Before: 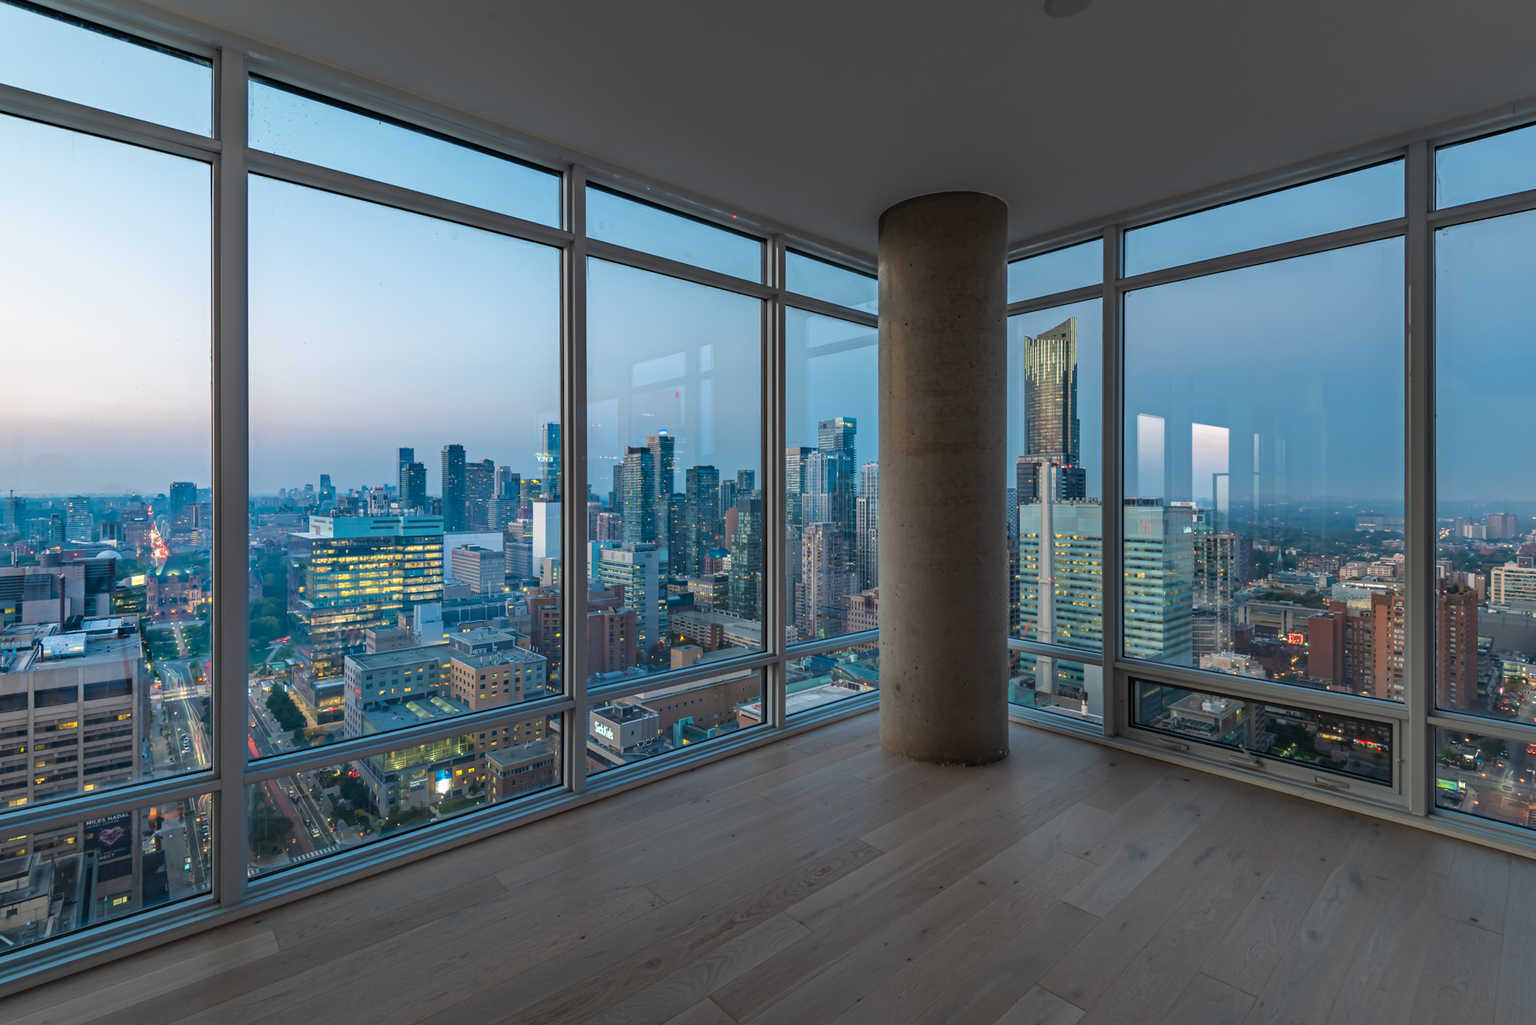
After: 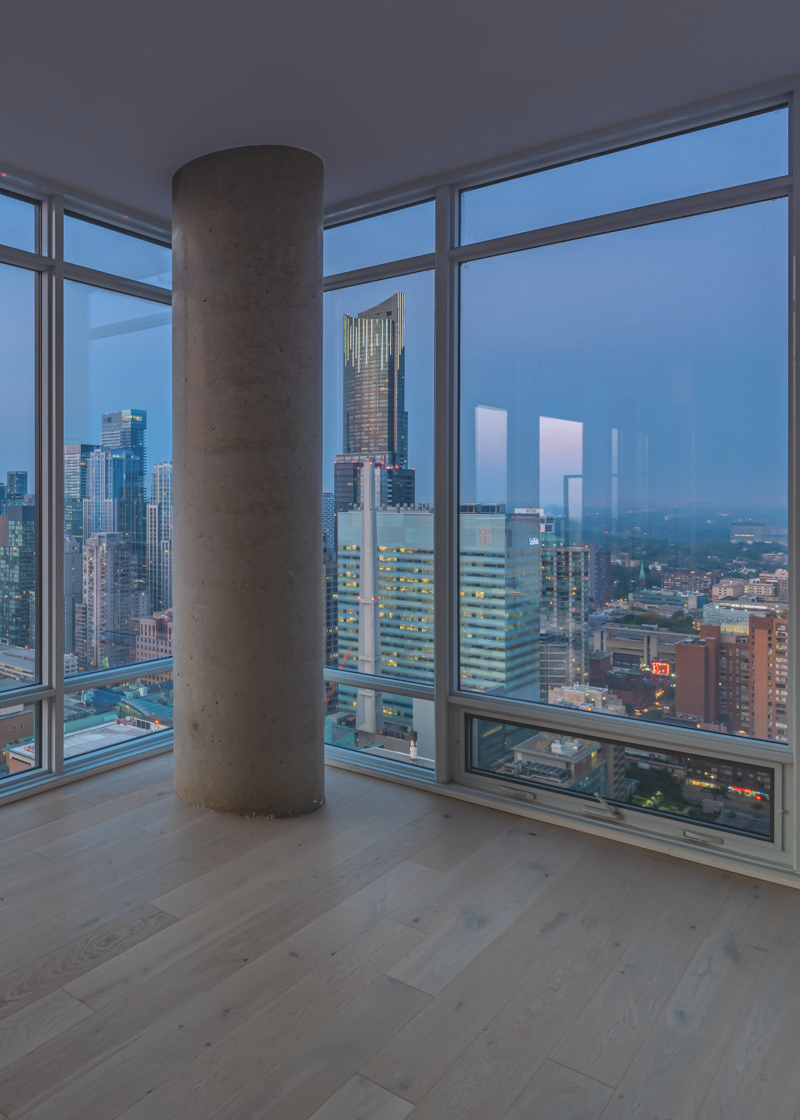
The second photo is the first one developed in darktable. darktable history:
local contrast: on, module defaults
crop: left 47.628%, top 6.643%, right 7.874%
graduated density: hue 238.83°, saturation 50%
tone curve: curves: ch0 [(0, 0.172) (1, 0.91)], color space Lab, independent channels, preserve colors none
